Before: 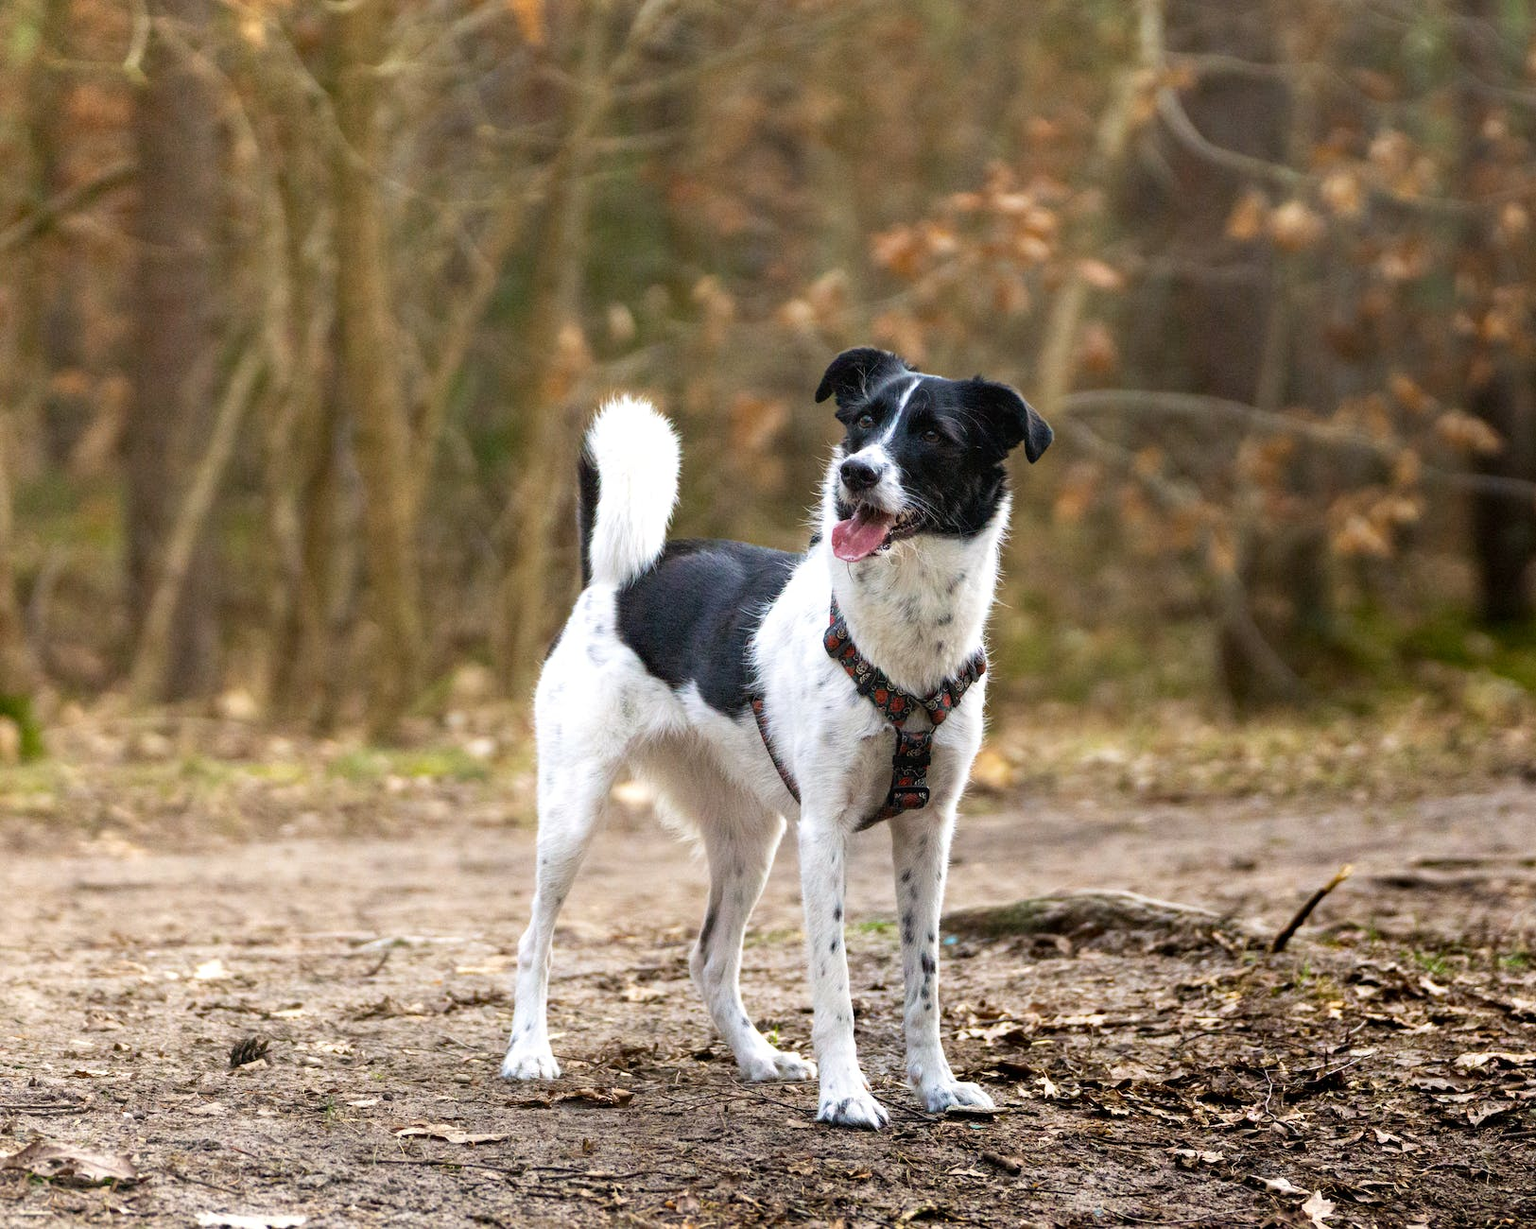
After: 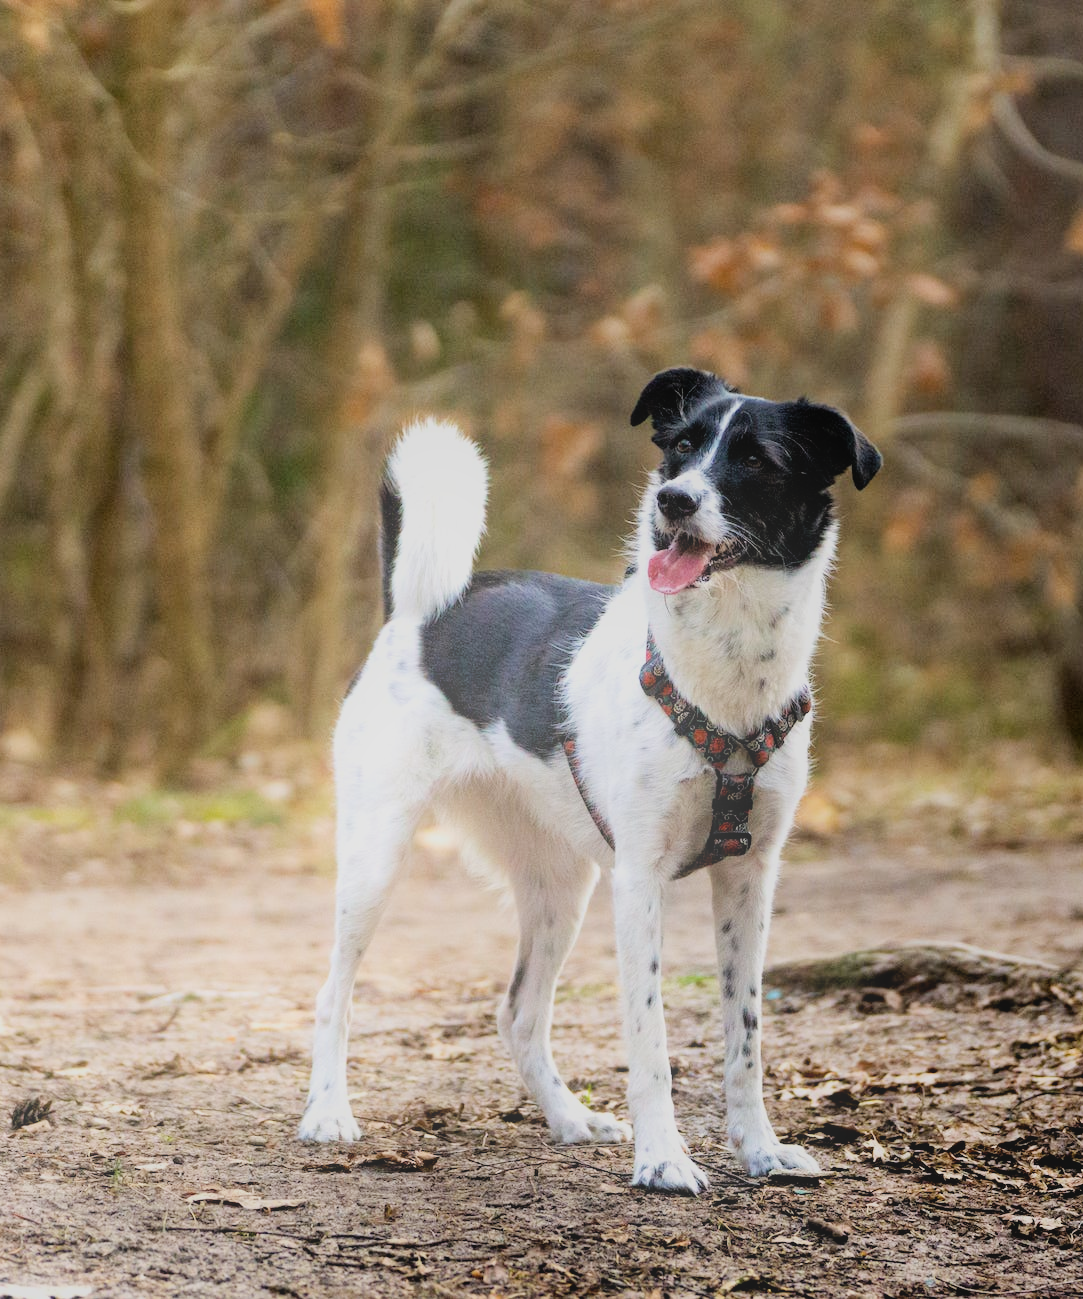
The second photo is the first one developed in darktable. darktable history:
crop and rotate: left 14.385%, right 18.948%
bloom: threshold 82.5%, strength 16.25%
filmic rgb: black relative exposure -7.65 EV, white relative exposure 4.56 EV, hardness 3.61
